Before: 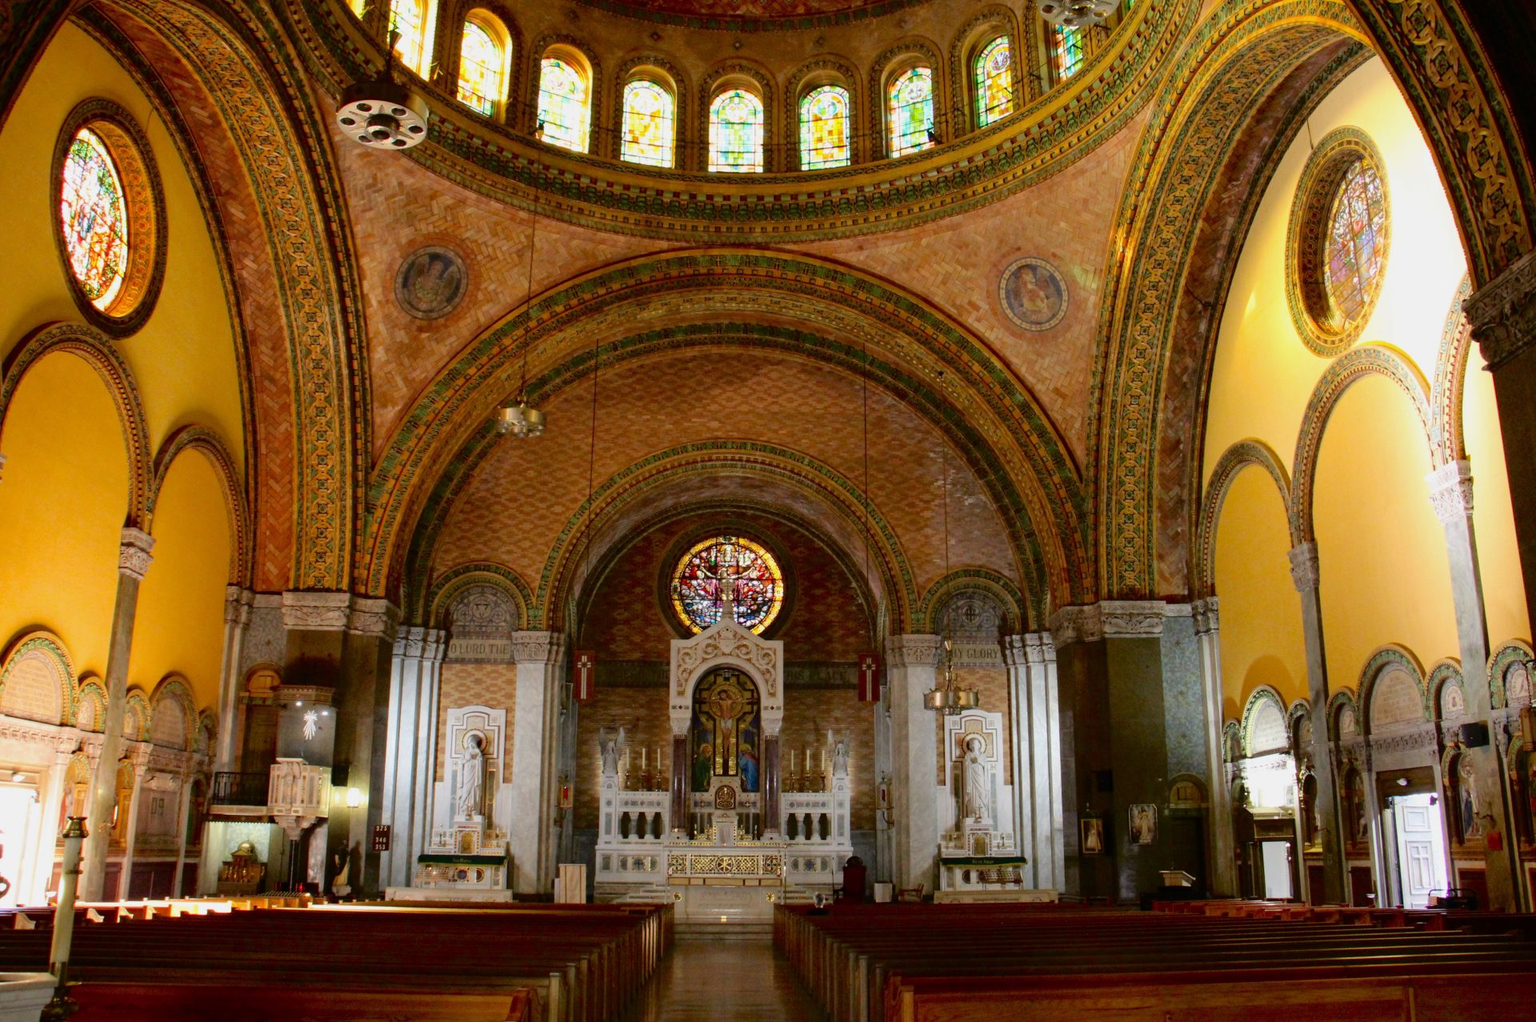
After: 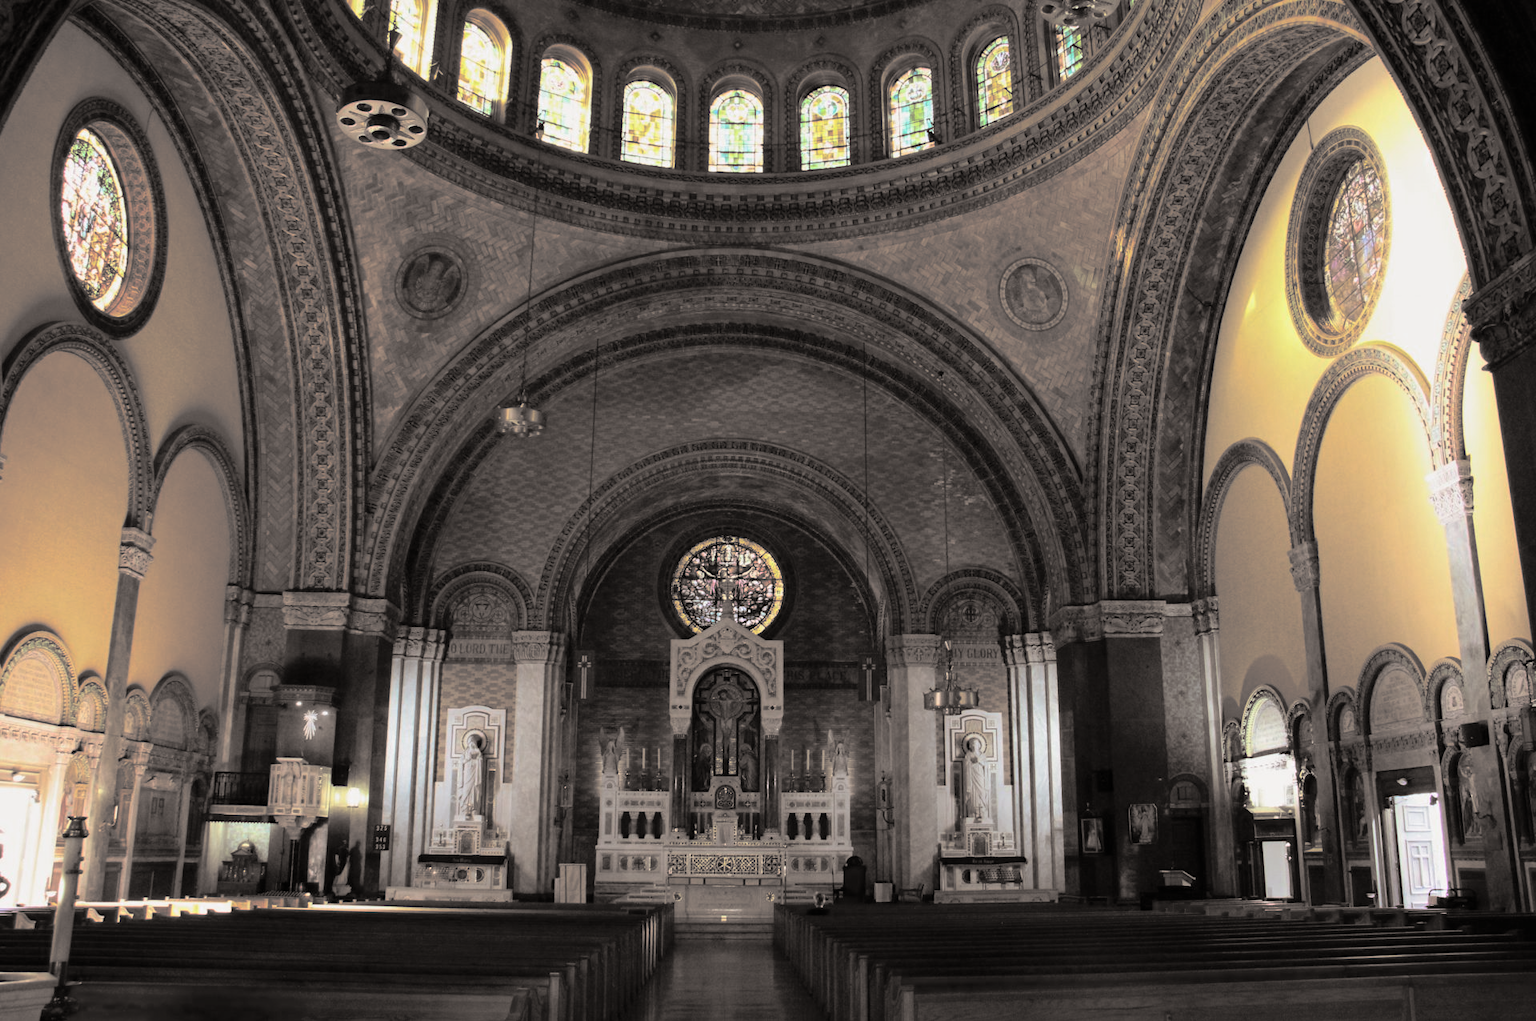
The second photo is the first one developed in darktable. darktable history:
split-toning: shadows › hue 26°, shadows › saturation 0.09, highlights › hue 40°, highlights › saturation 0.18, balance -63, compress 0%
tone equalizer: on, module defaults
